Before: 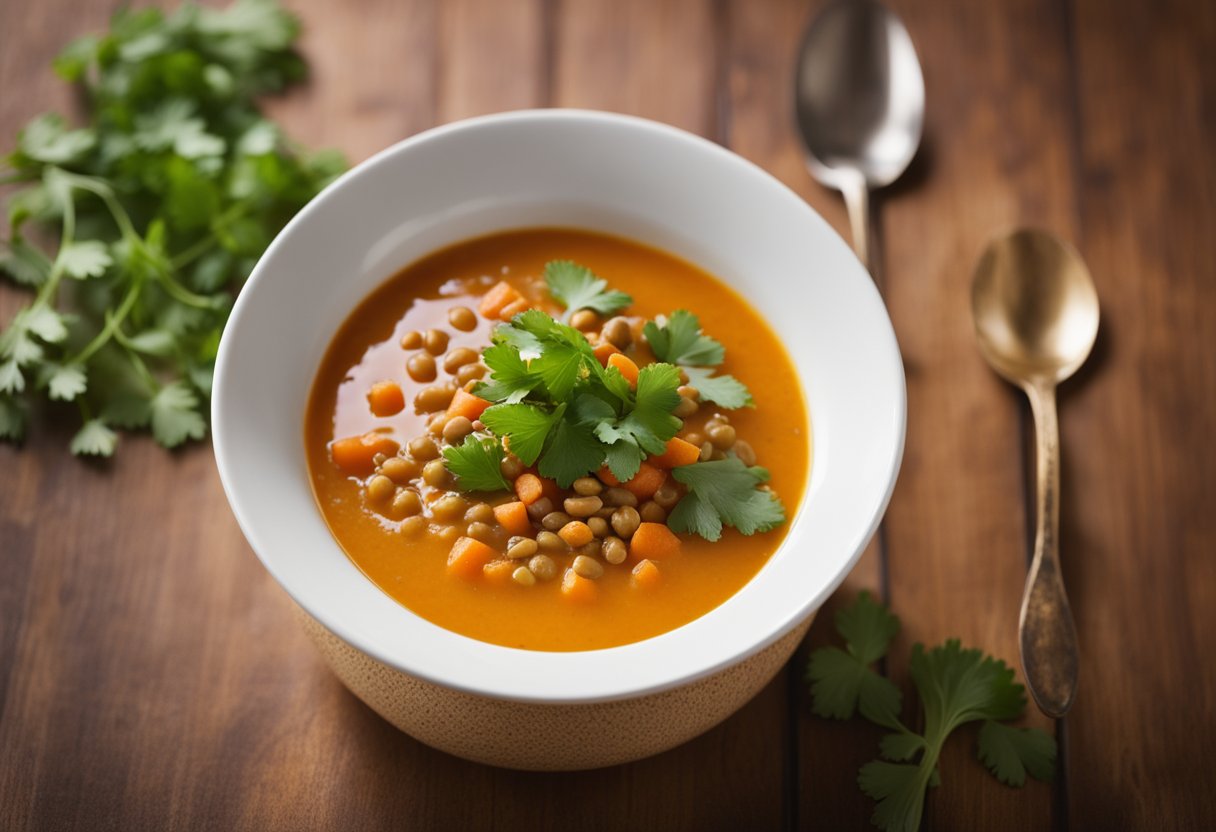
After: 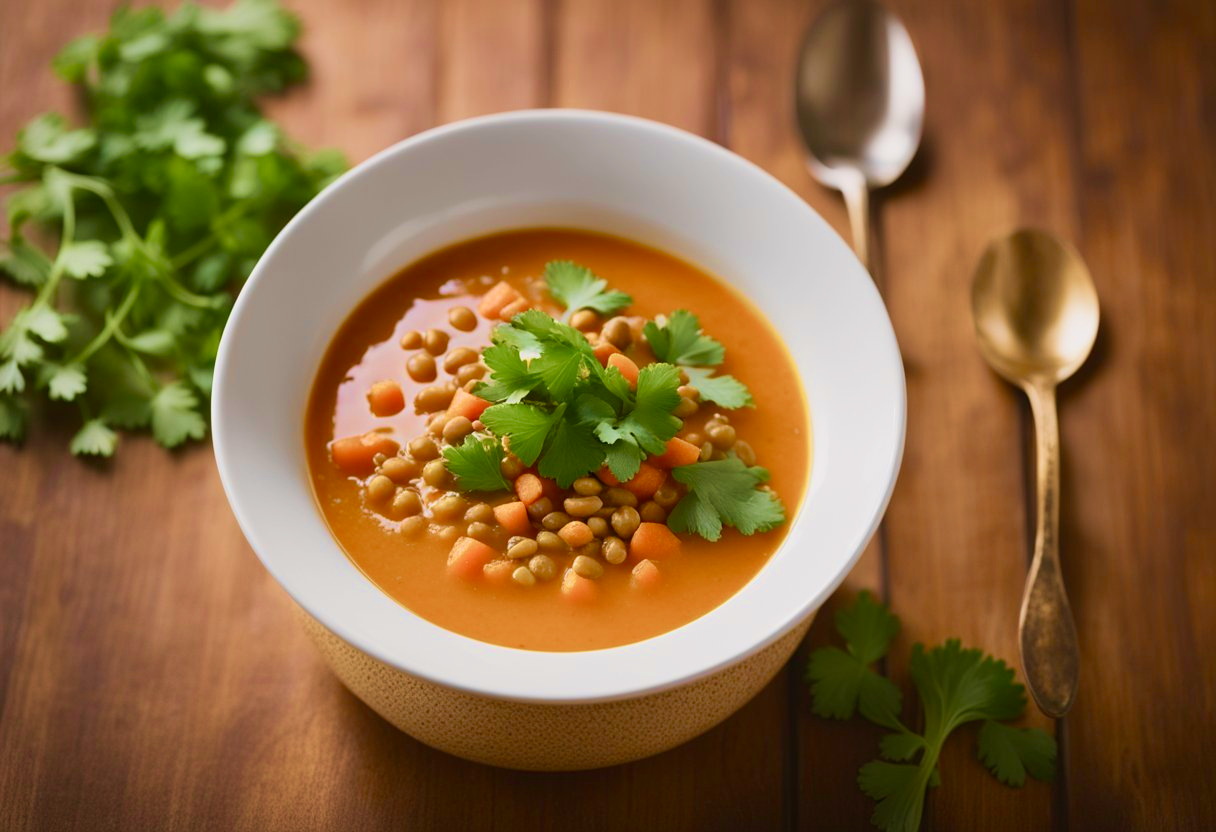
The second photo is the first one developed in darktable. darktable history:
color balance rgb: shadows lift › chroma 1%, shadows lift › hue 113°, highlights gain › chroma 0.2%, highlights gain › hue 333°, perceptual saturation grading › global saturation 20%, perceptual saturation grading › highlights -50%, perceptual saturation grading › shadows 25%, contrast -10%
contrast brightness saturation: contrast 0.1, brightness 0.03, saturation 0.09
velvia: strength 74%
